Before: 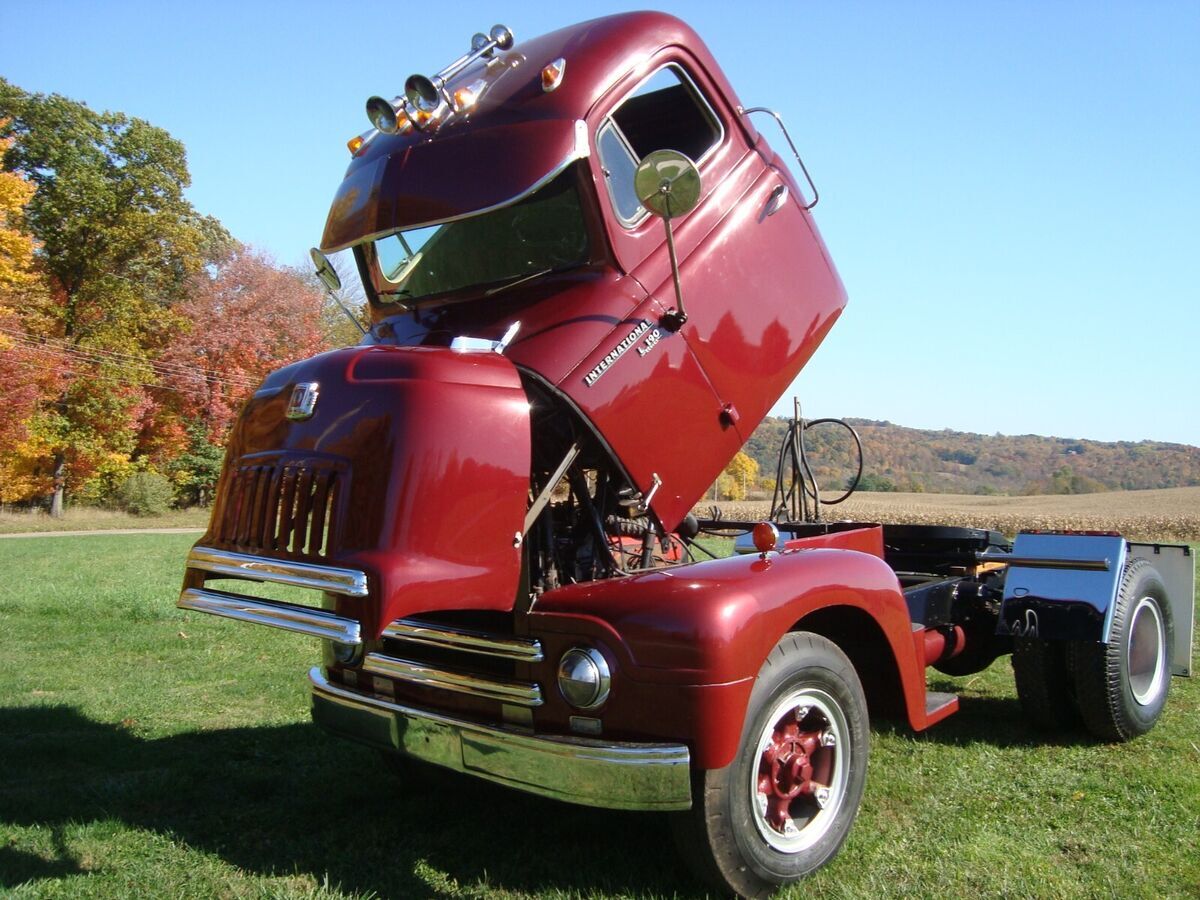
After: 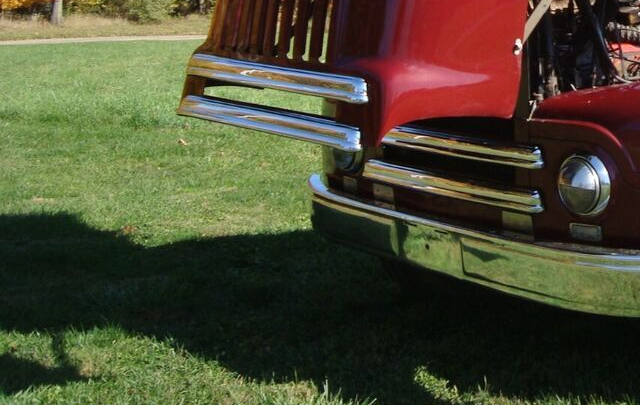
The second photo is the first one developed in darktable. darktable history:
shadows and highlights: shadows 29.32, highlights -29.32, low approximation 0.01, soften with gaussian
levels: levels [0, 0.499, 1]
crop and rotate: top 54.778%, right 46.61%, bottom 0.159%
